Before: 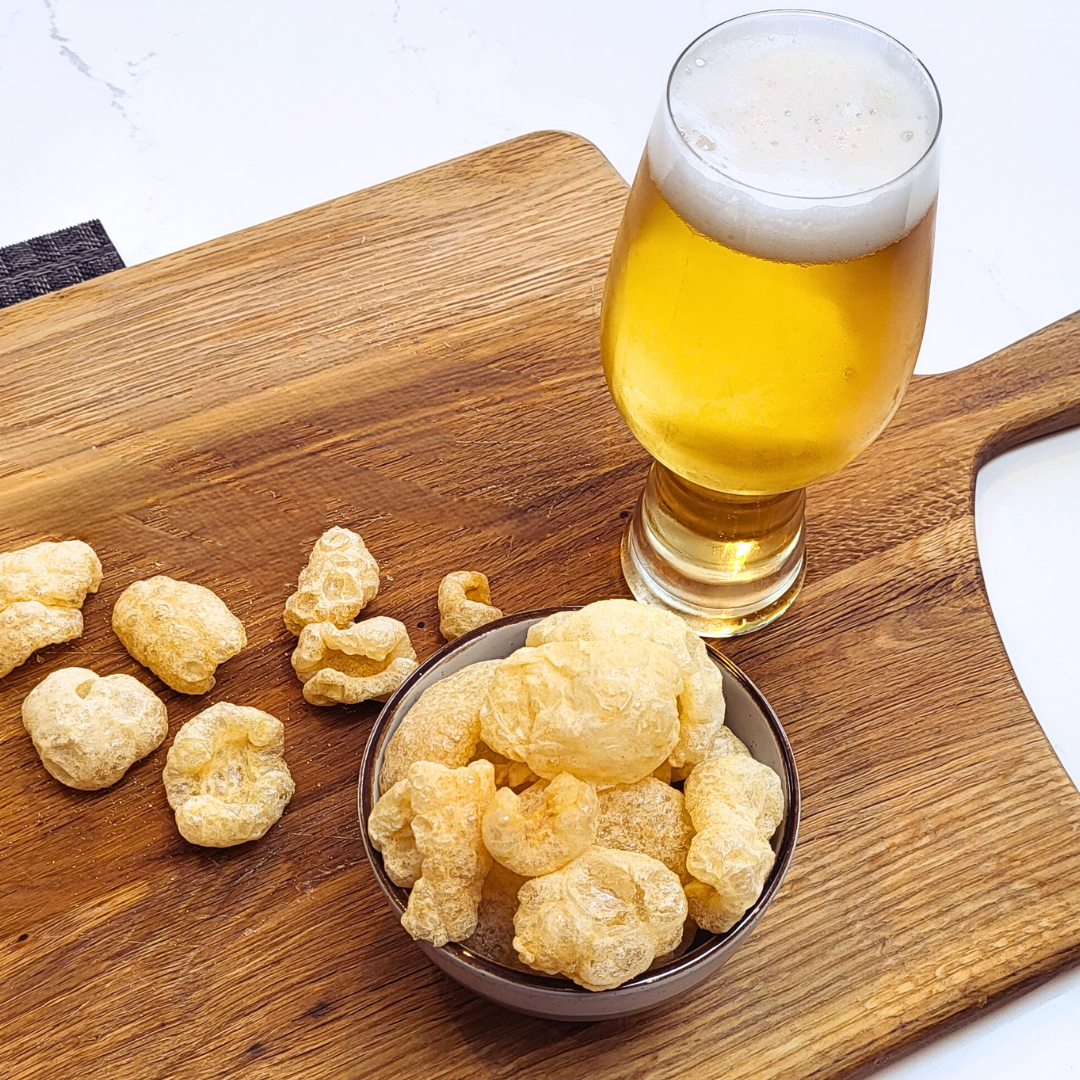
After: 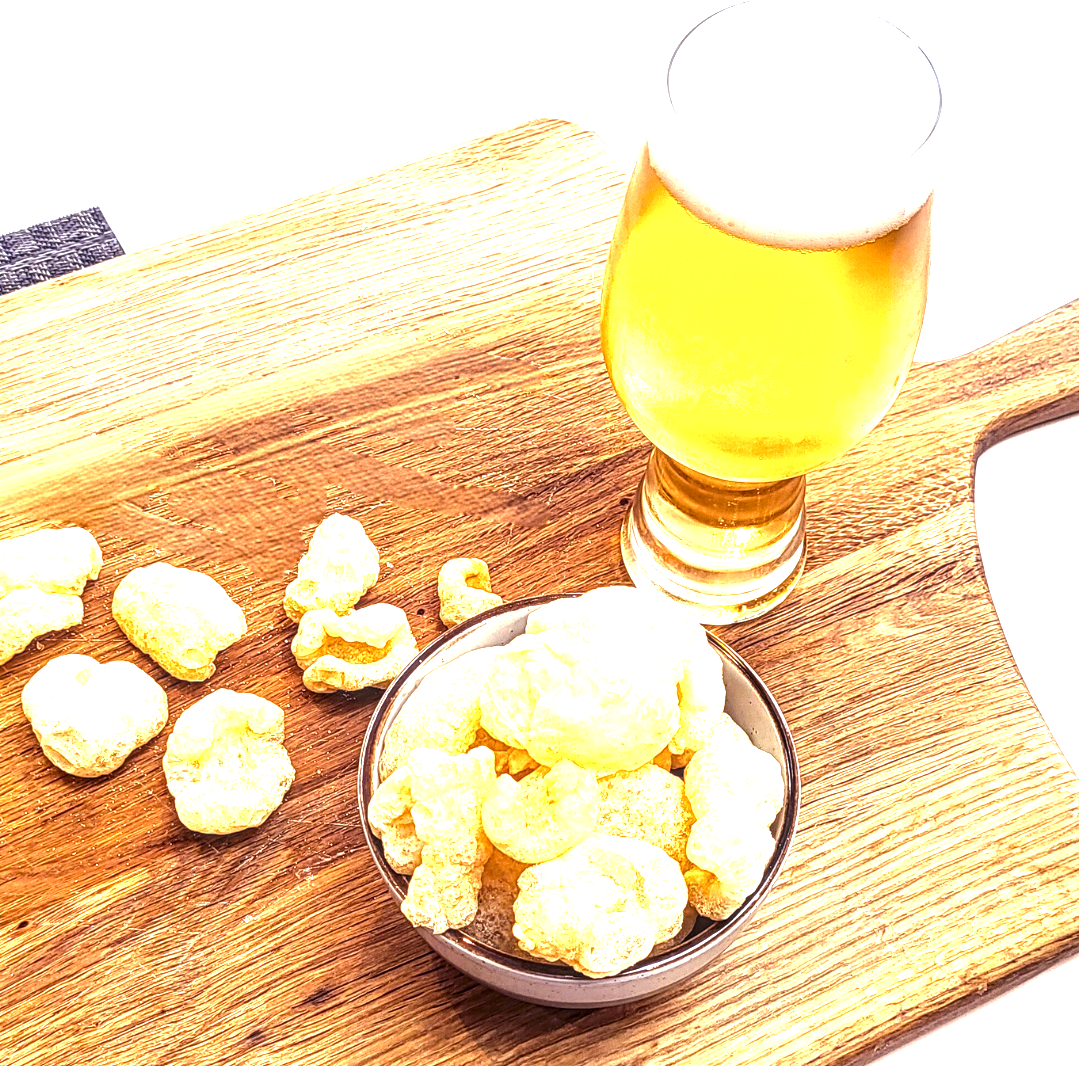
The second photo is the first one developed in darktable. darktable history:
local contrast: detail 160%
exposure: black level correction 0, exposure 1.662 EV, compensate highlight preservation false
tone equalizer: edges refinement/feathering 500, mask exposure compensation -1.57 EV, preserve details no
crop: top 1.266%, right 0.086%
